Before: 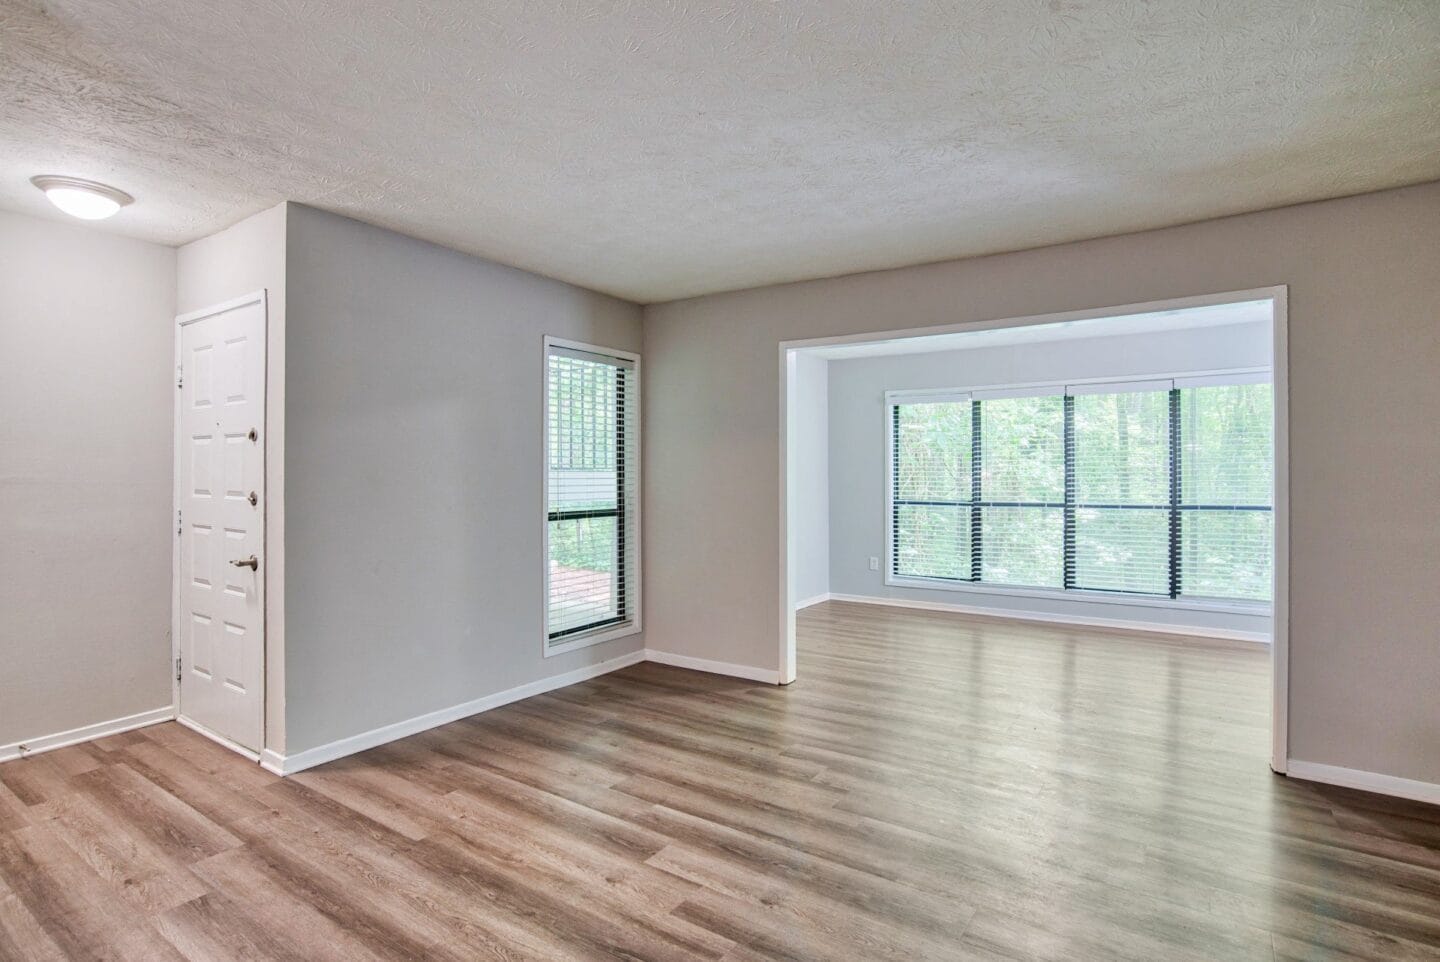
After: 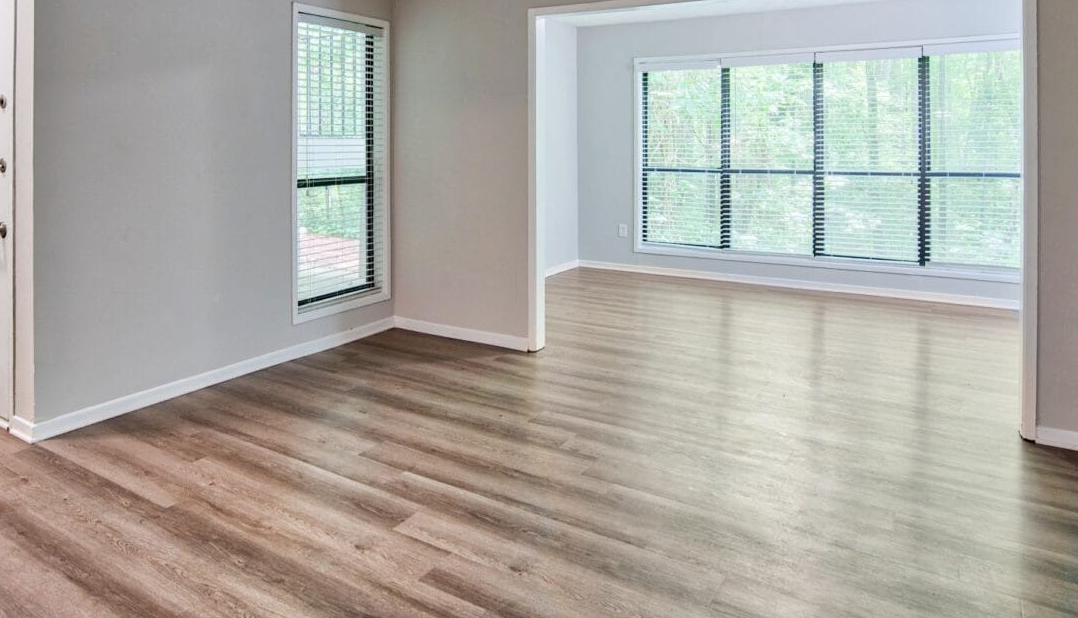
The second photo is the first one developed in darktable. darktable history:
shadows and highlights: shadows -29.02, highlights 30.1
crop and rotate: left 17.493%, top 34.624%, right 7.59%, bottom 1.049%
